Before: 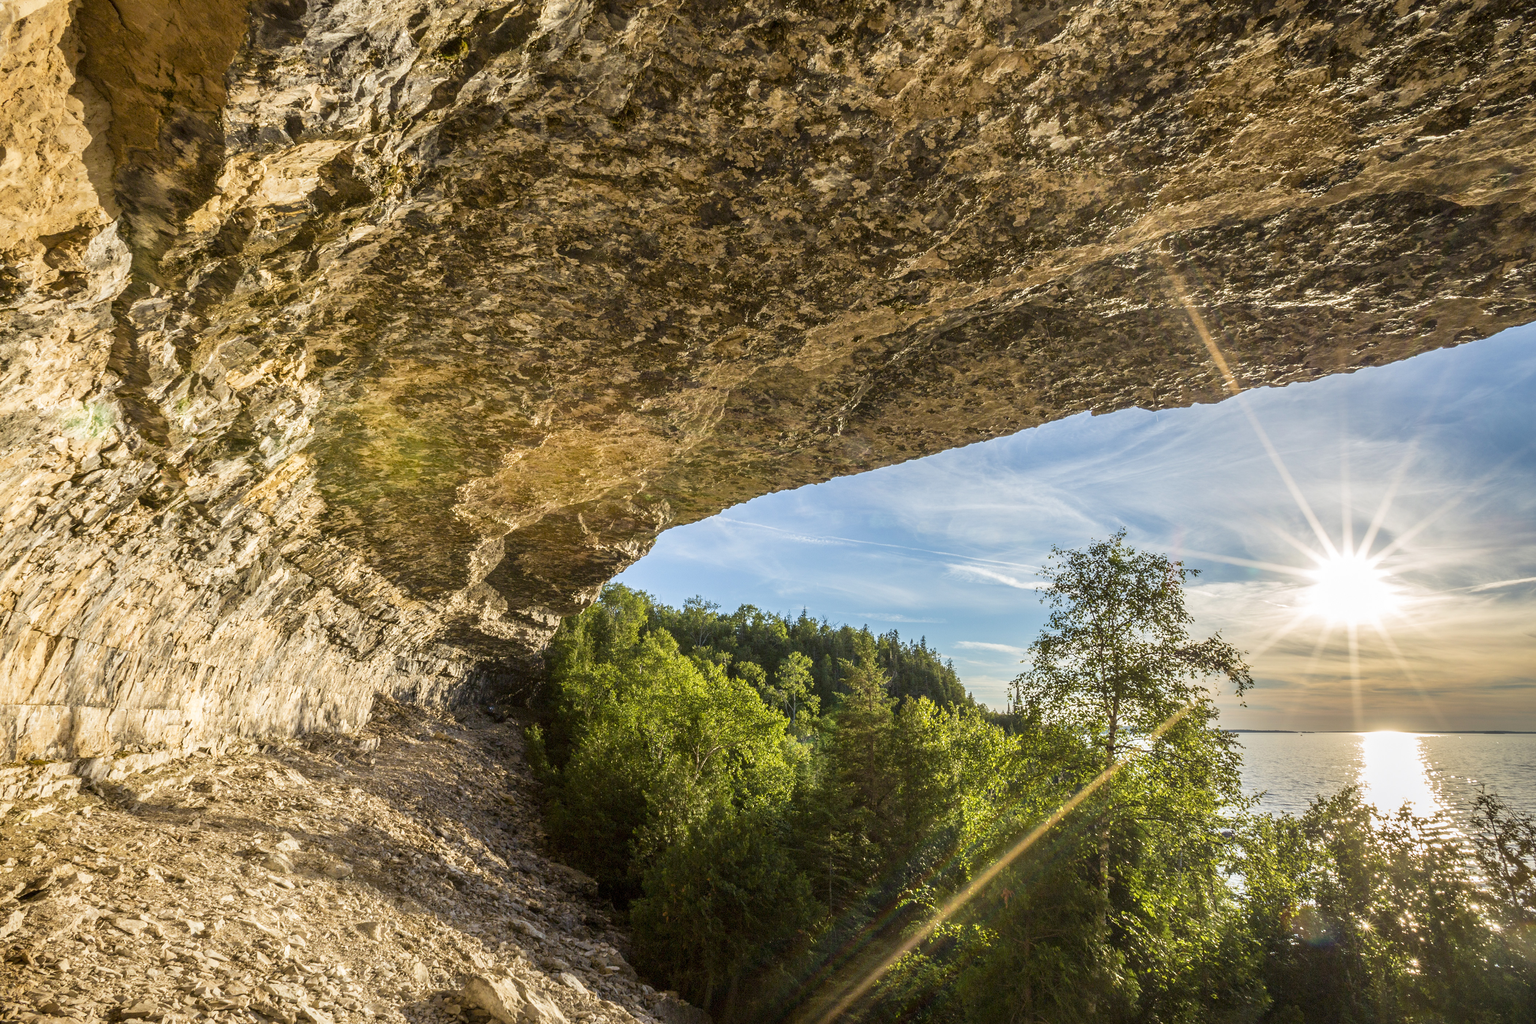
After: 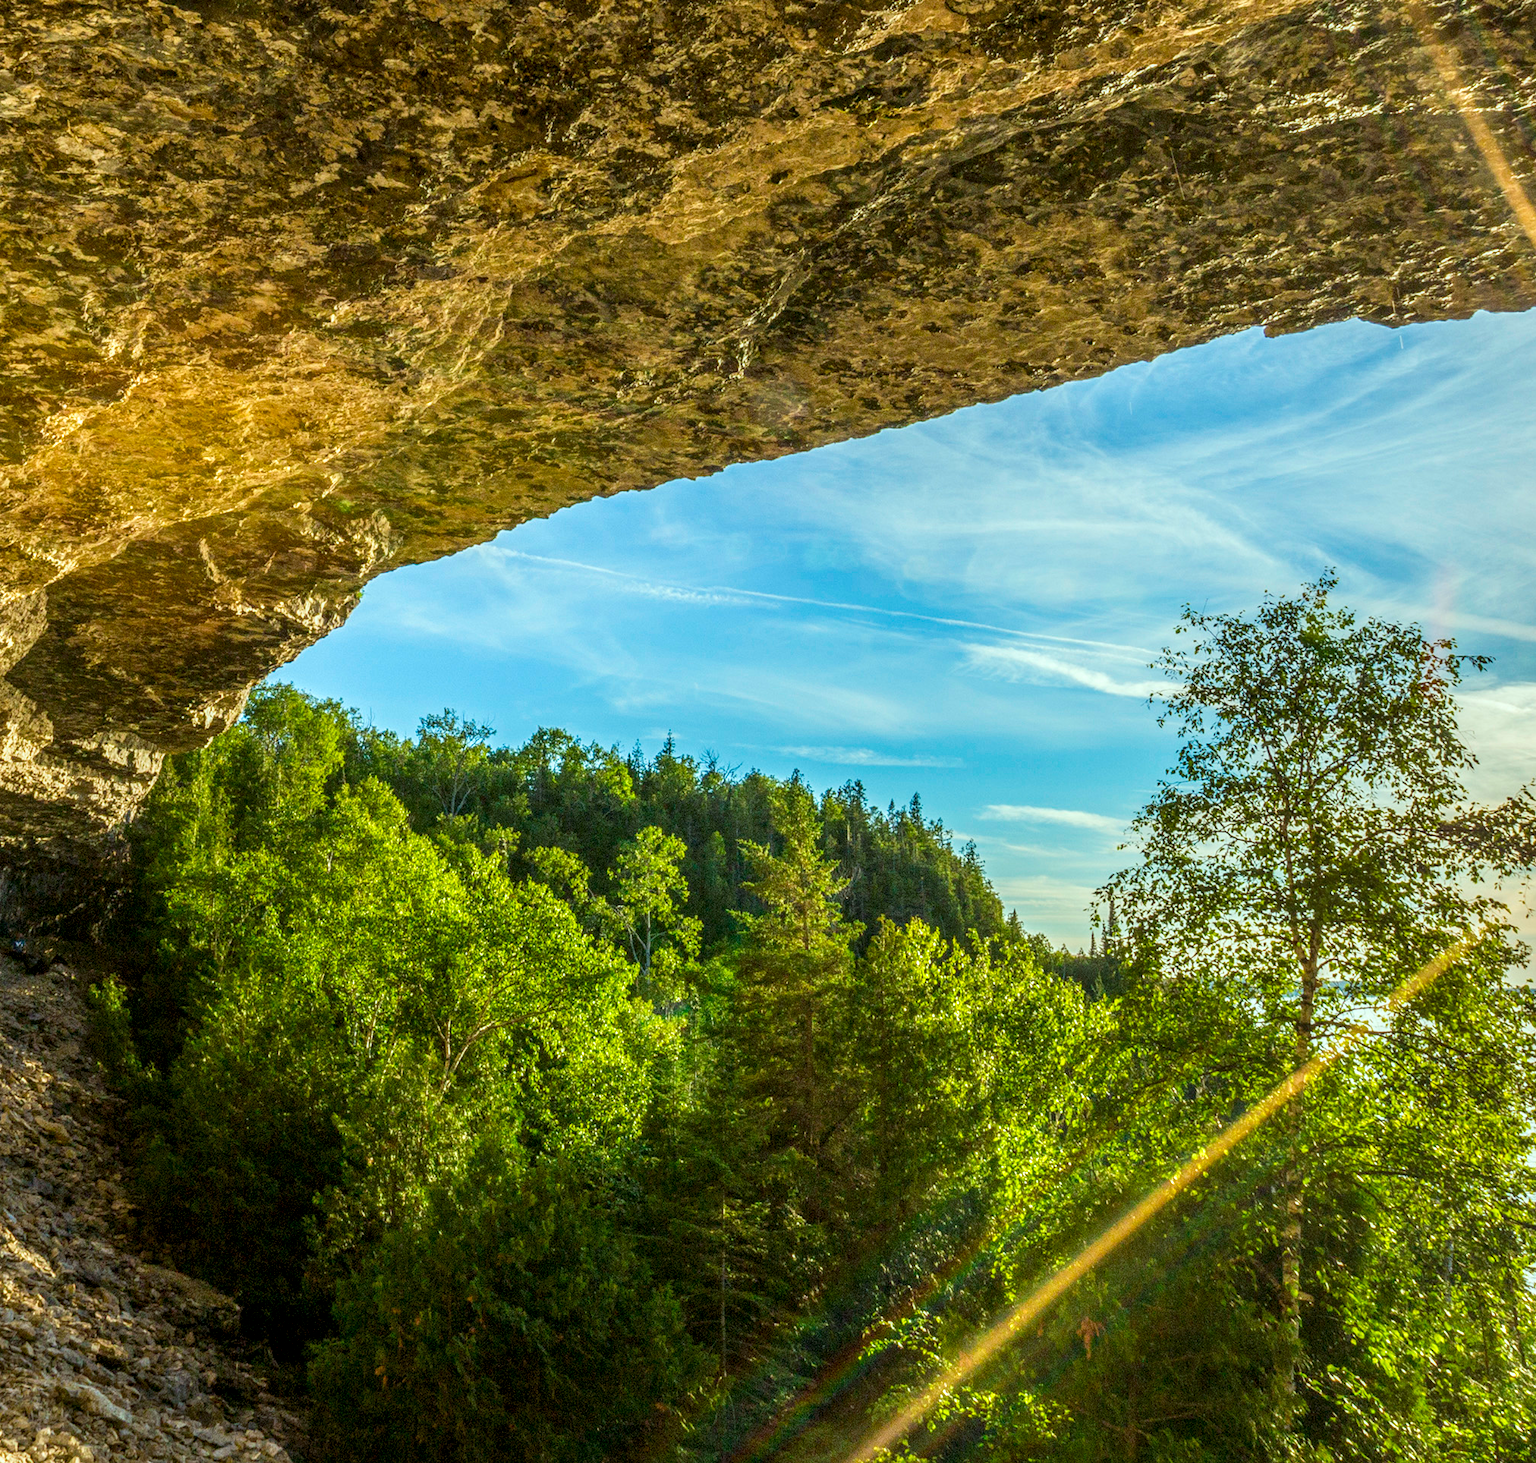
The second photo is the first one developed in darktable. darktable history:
shadows and highlights: shadows 0.415, highlights 39.64
color correction: highlights a* -7.46, highlights b* 1.36, shadows a* -3.57, saturation 1.38
local contrast: highlights 4%, shadows 7%, detail 133%
crop: left 31.401%, top 24.771%, right 20.395%, bottom 6.359%
